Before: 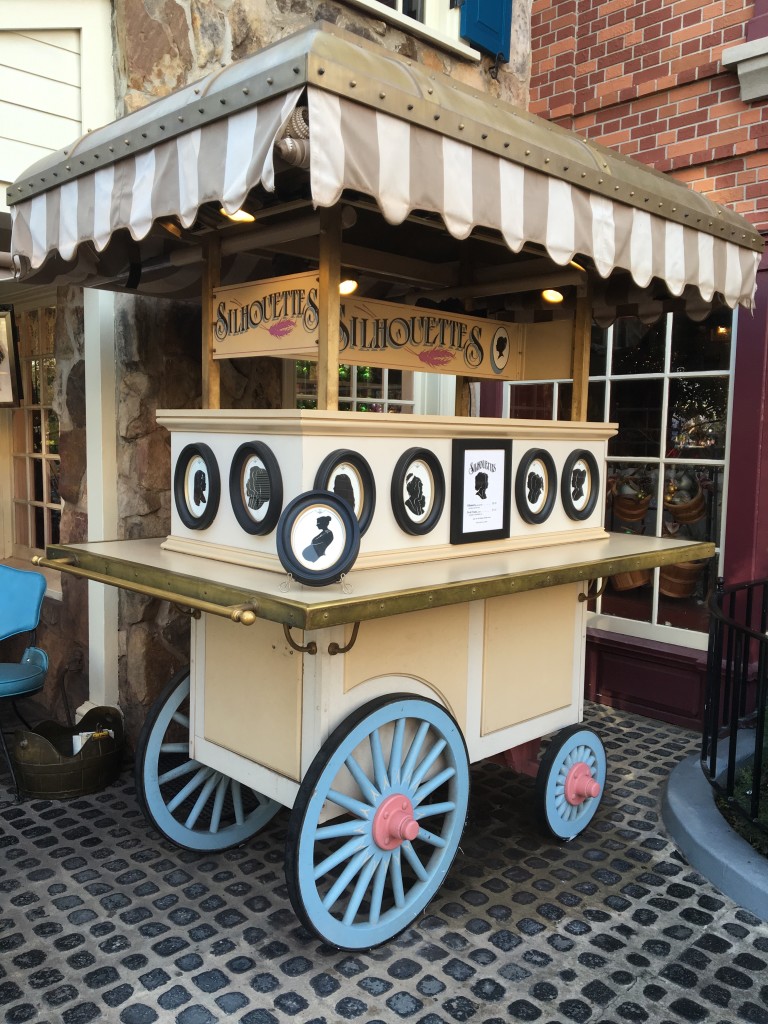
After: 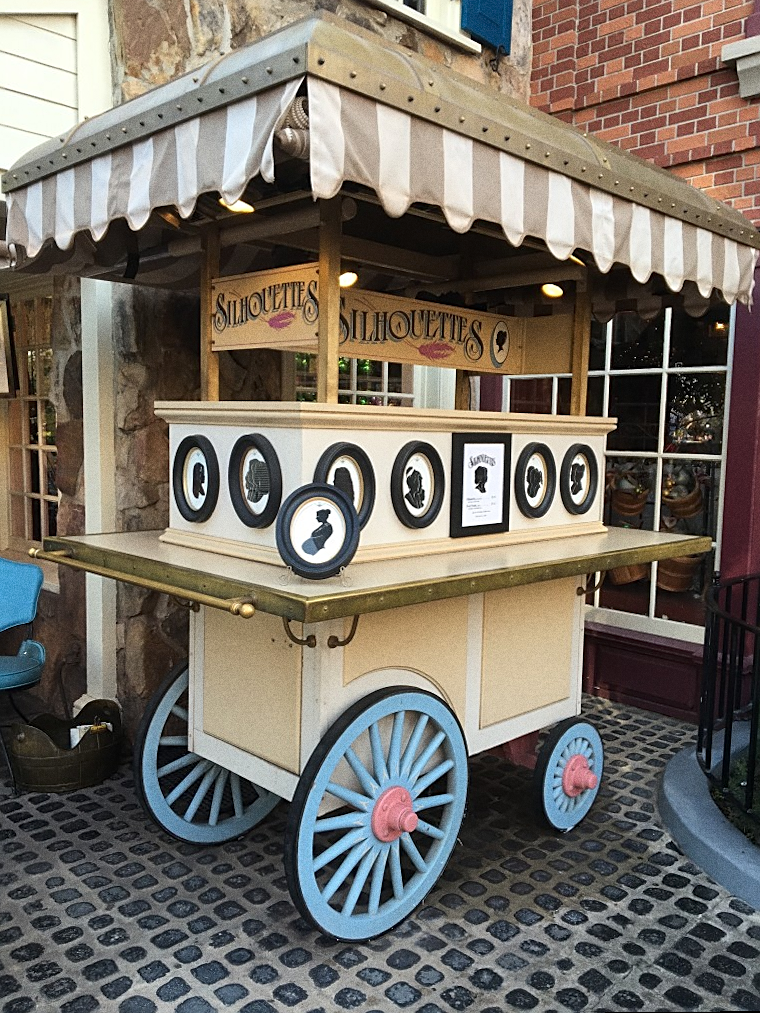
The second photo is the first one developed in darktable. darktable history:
rotate and perspective: rotation 0.174°, lens shift (vertical) 0.013, lens shift (horizontal) 0.019, shear 0.001, automatic cropping original format, crop left 0.007, crop right 0.991, crop top 0.016, crop bottom 0.997
sharpen: on, module defaults
grain: coarseness 8.68 ISO, strength 31.94%
